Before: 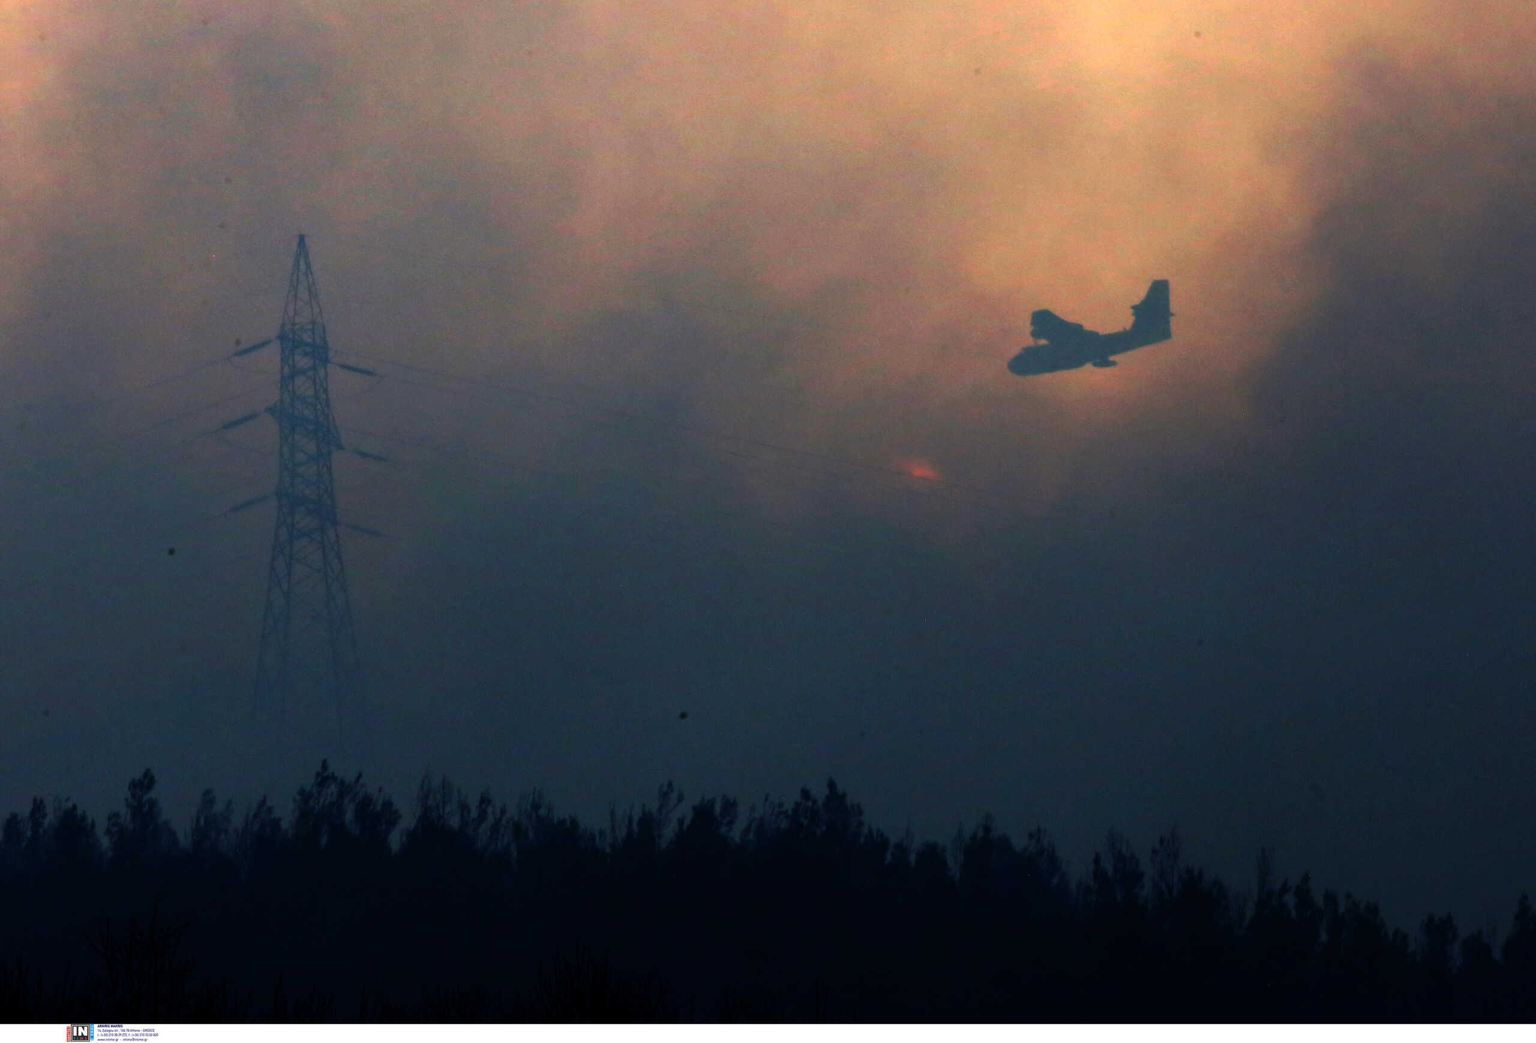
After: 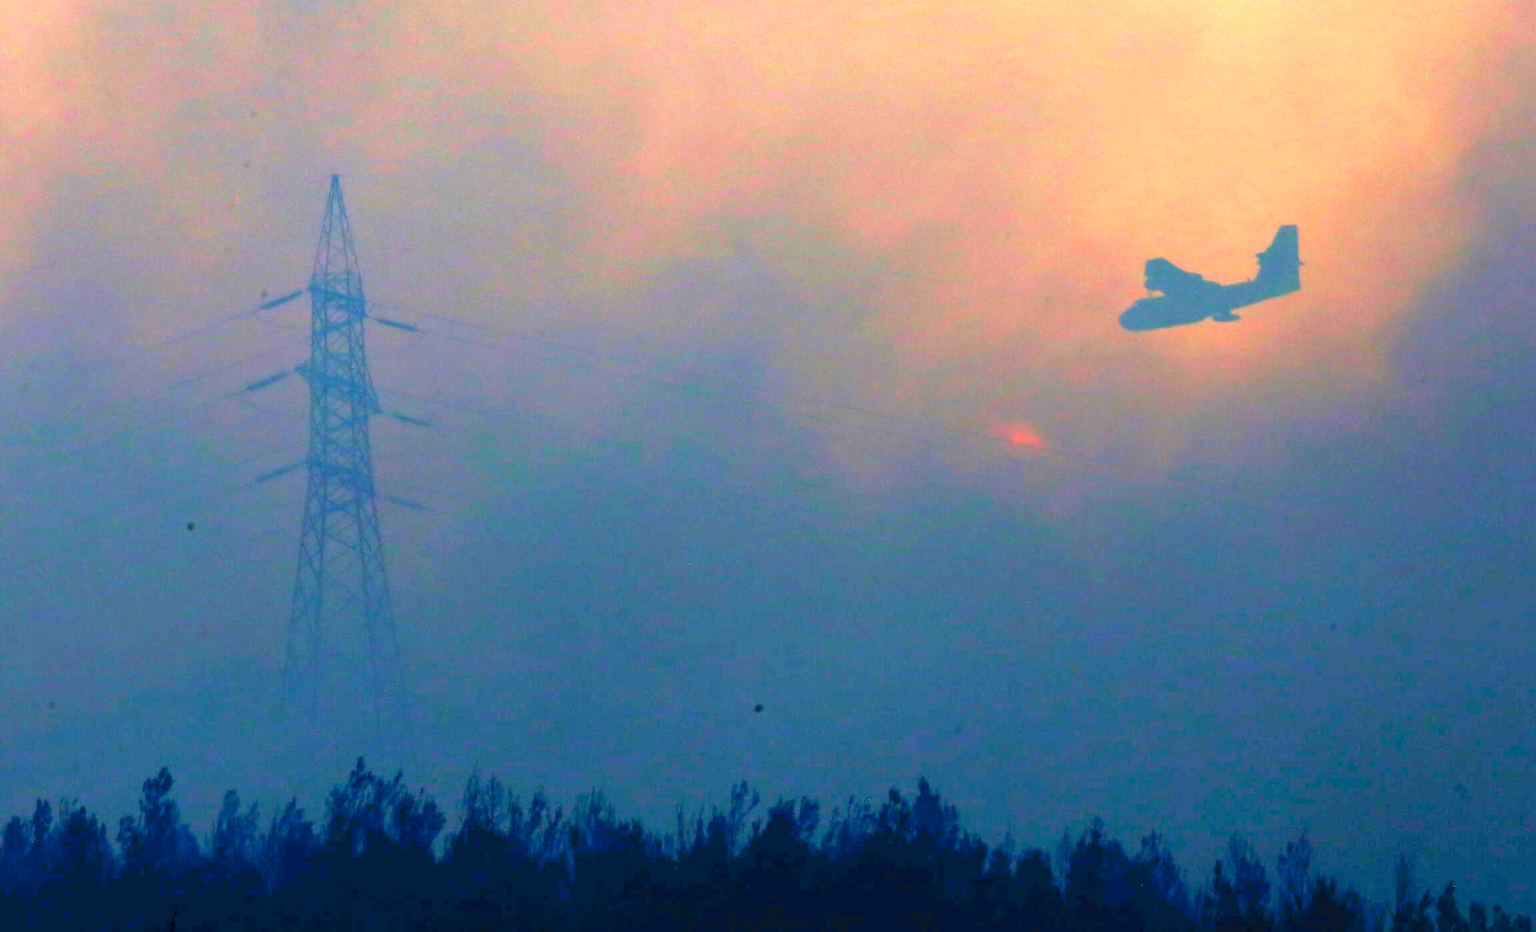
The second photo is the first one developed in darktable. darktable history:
velvia: on, module defaults
levels: levels [0.008, 0.318, 0.836]
crop: top 7.425%, right 9.899%, bottom 11.92%
